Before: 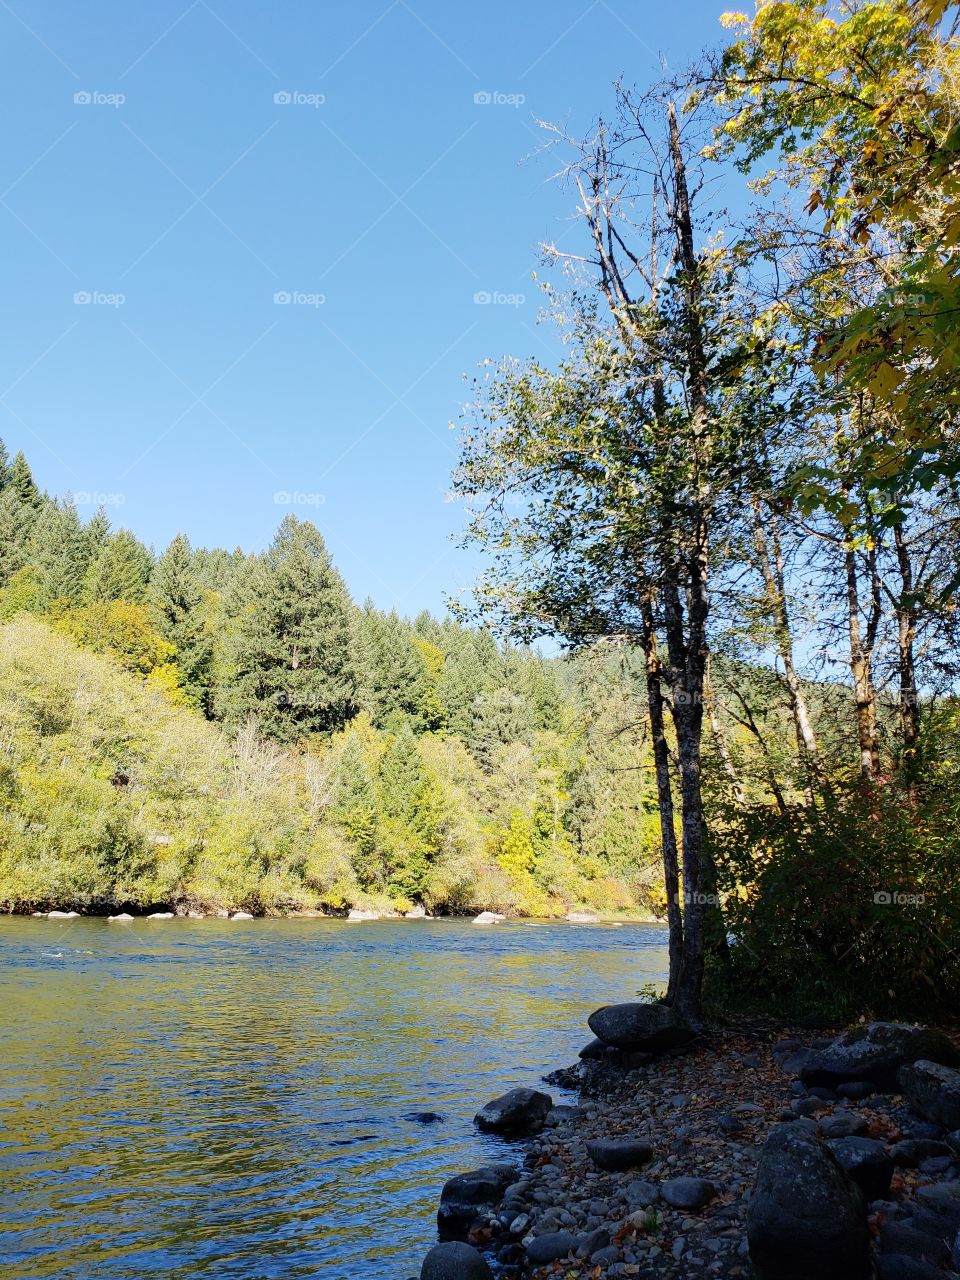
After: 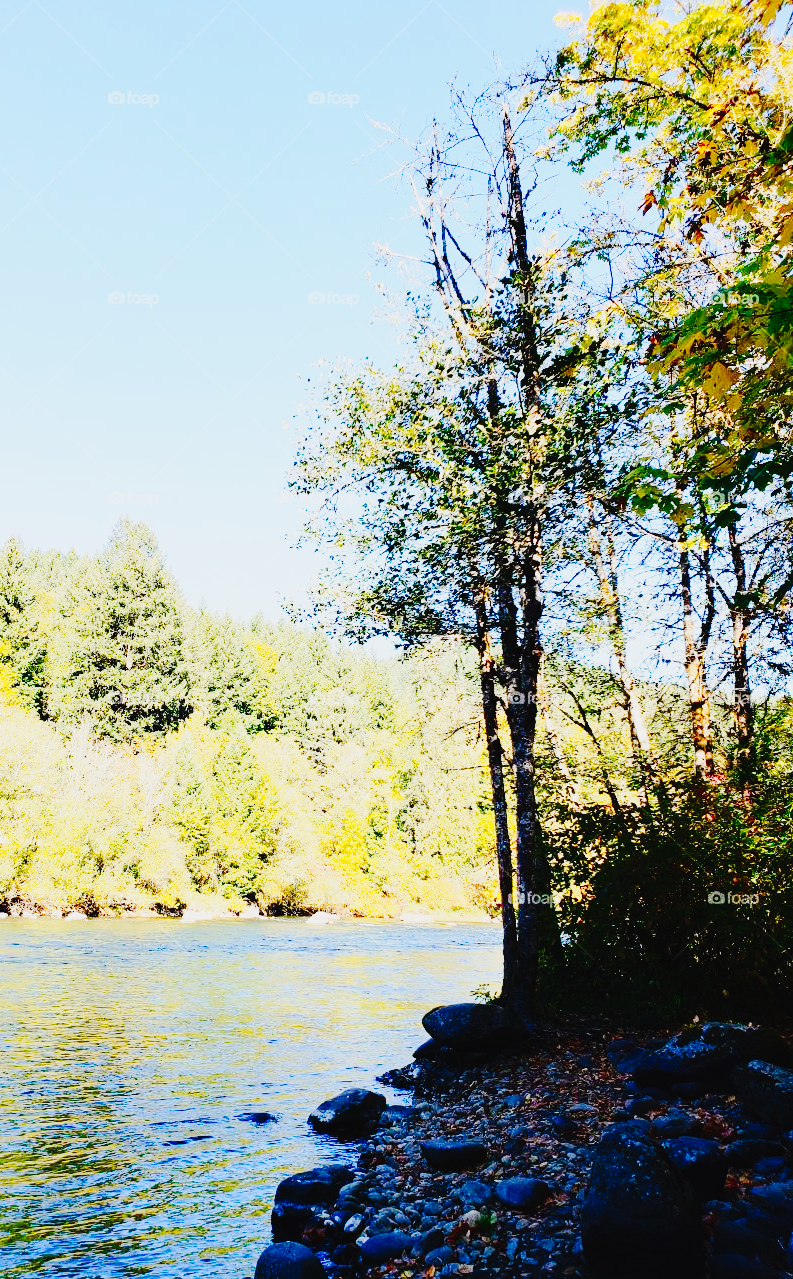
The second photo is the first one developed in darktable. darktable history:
contrast brightness saturation: contrast 0.163, saturation 0.328
base curve: curves: ch0 [(0, 0) (0.028, 0.03) (0.121, 0.232) (0.46, 0.748) (0.859, 0.968) (1, 1)], preserve colors none
tone curve: curves: ch0 [(0, 0.022) (0.114, 0.083) (0.281, 0.315) (0.447, 0.557) (0.588, 0.711) (0.786, 0.839) (0.999, 0.949)]; ch1 [(0, 0) (0.389, 0.352) (0.458, 0.433) (0.486, 0.474) (0.509, 0.505) (0.535, 0.53) (0.555, 0.557) (0.586, 0.622) (0.677, 0.724) (1, 1)]; ch2 [(0, 0) (0.369, 0.388) (0.449, 0.431) (0.501, 0.5) (0.528, 0.52) (0.561, 0.59) (0.697, 0.721) (1, 1)], preserve colors none
crop: left 17.296%, bottom 0.016%
